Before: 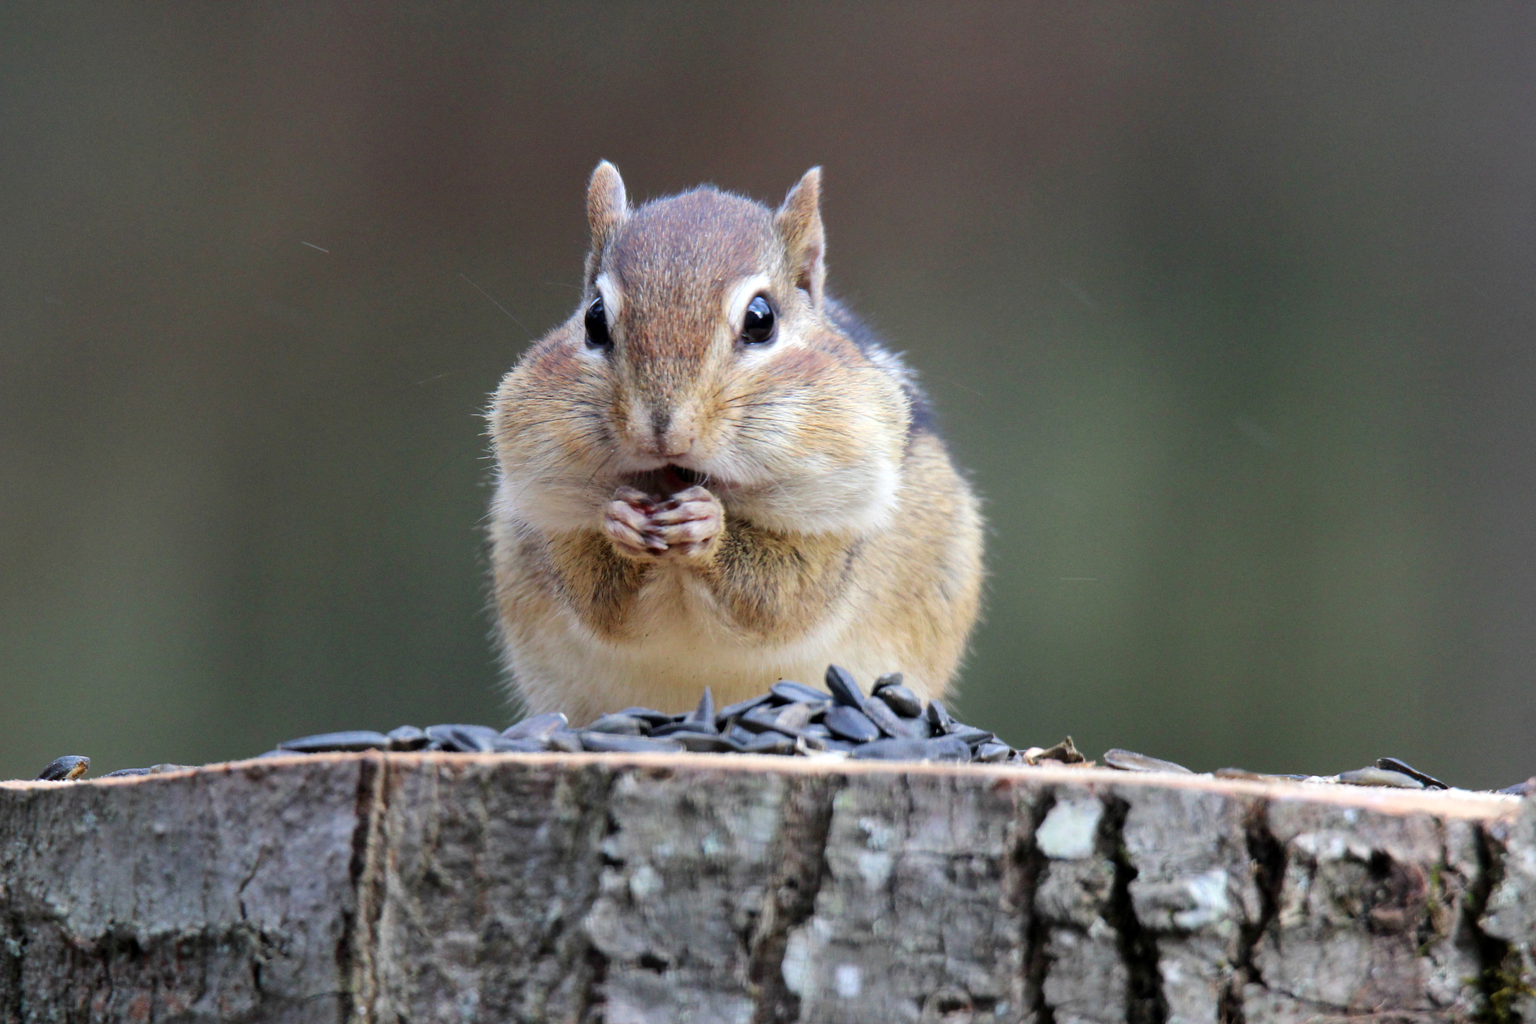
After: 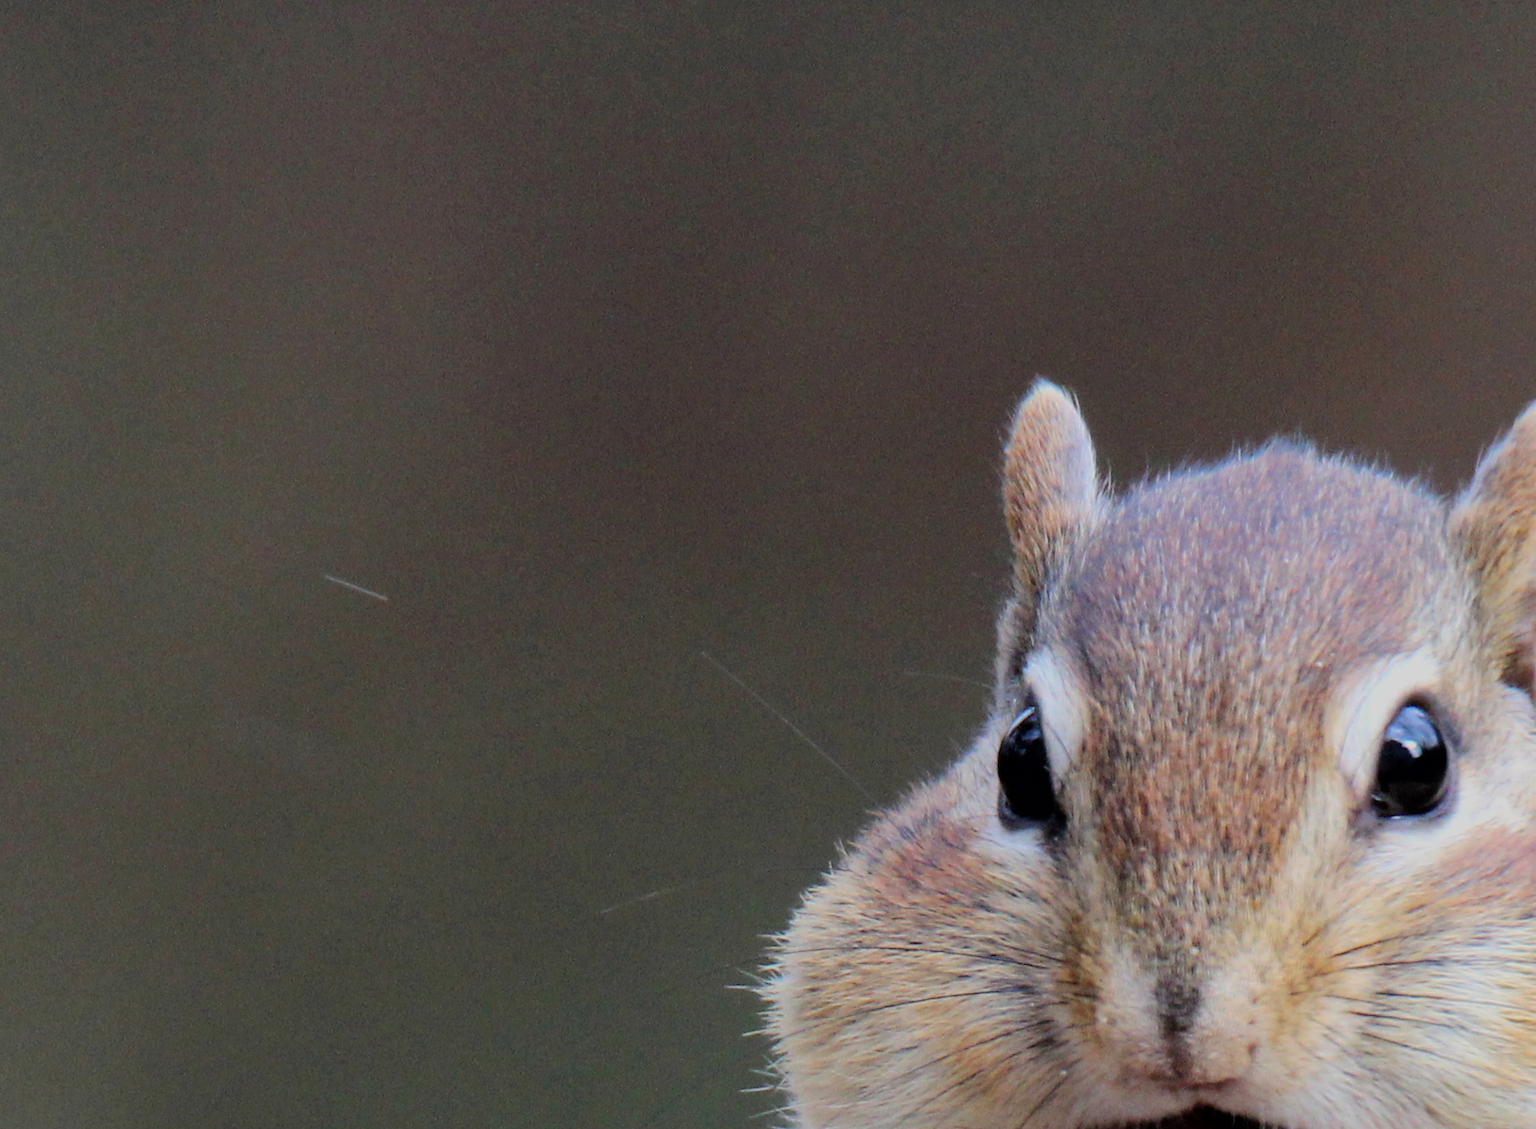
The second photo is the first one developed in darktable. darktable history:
filmic rgb: black relative exposure -7.65 EV, white relative exposure 4.56 EV, hardness 3.61, color science v6 (2022)
crop and rotate: left 10.817%, top 0.062%, right 47.194%, bottom 53.626%
